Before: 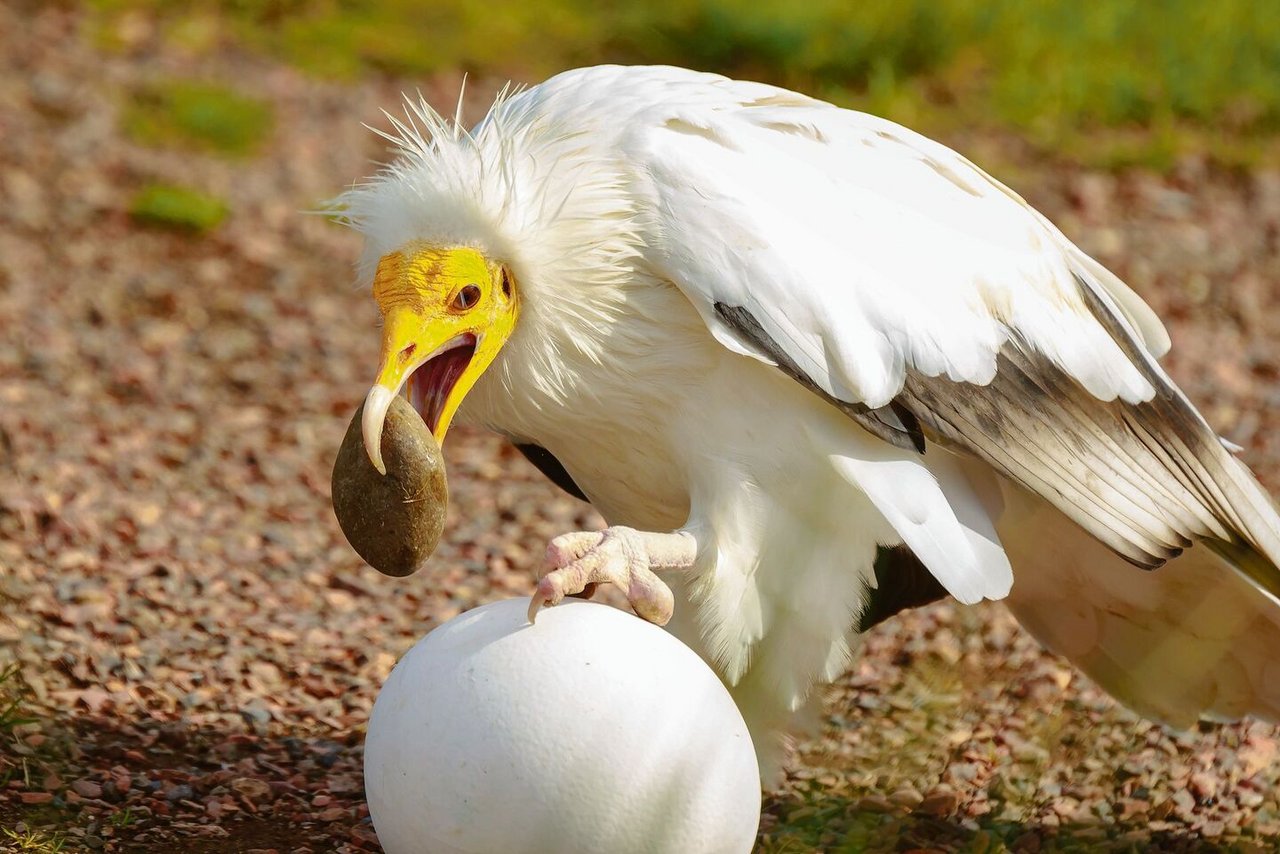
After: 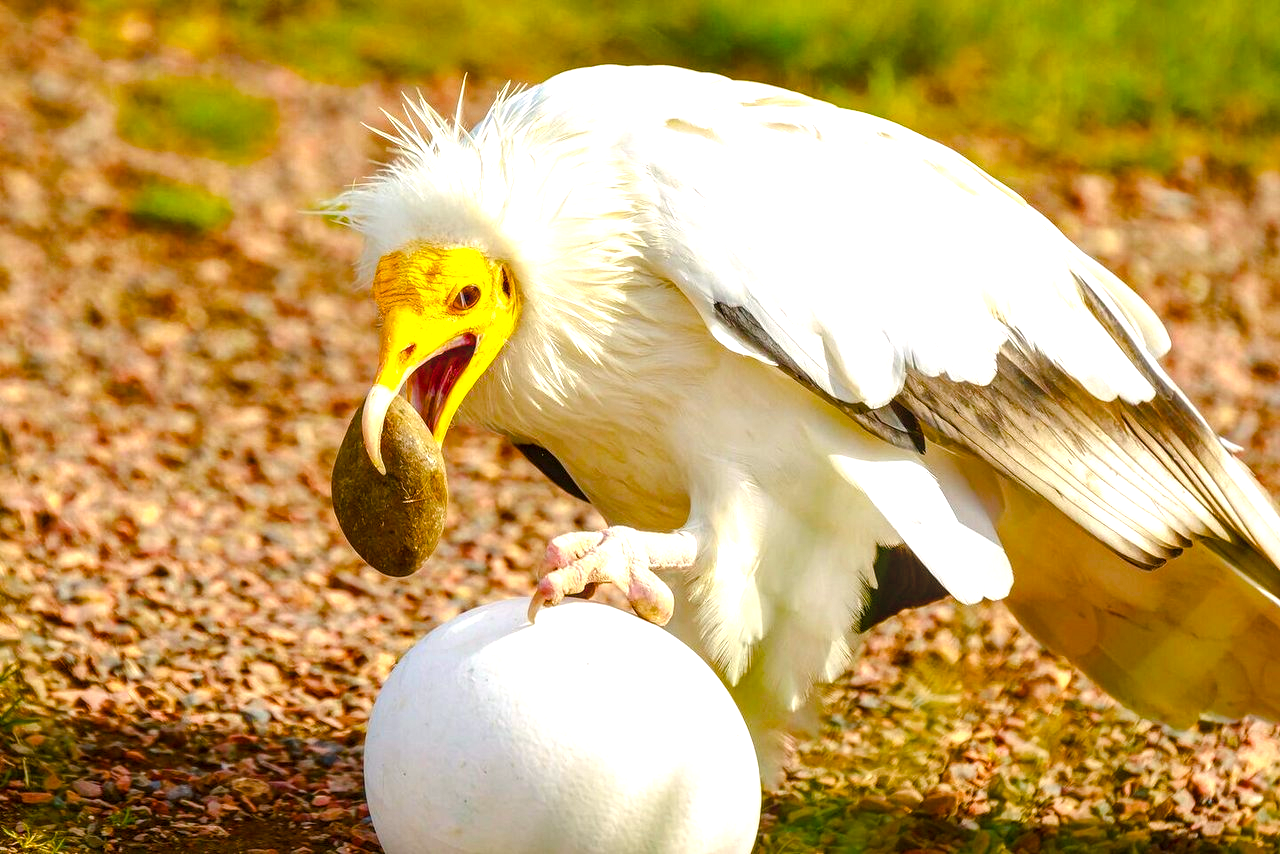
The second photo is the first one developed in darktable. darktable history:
color balance rgb: highlights gain › chroma 0.758%, highlights gain › hue 55.98°, perceptual saturation grading › global saturation 40.352%, perceptual saturation grading › highlights -24.76%, perceptual saturation grading › mid-tones 35.188%, perceptual saturation grading › shadows 34.546%, global vibrance 20%
exposure: exposure 0.722 EV, compensate highlight preservation false
local contrast: on, module defaults
